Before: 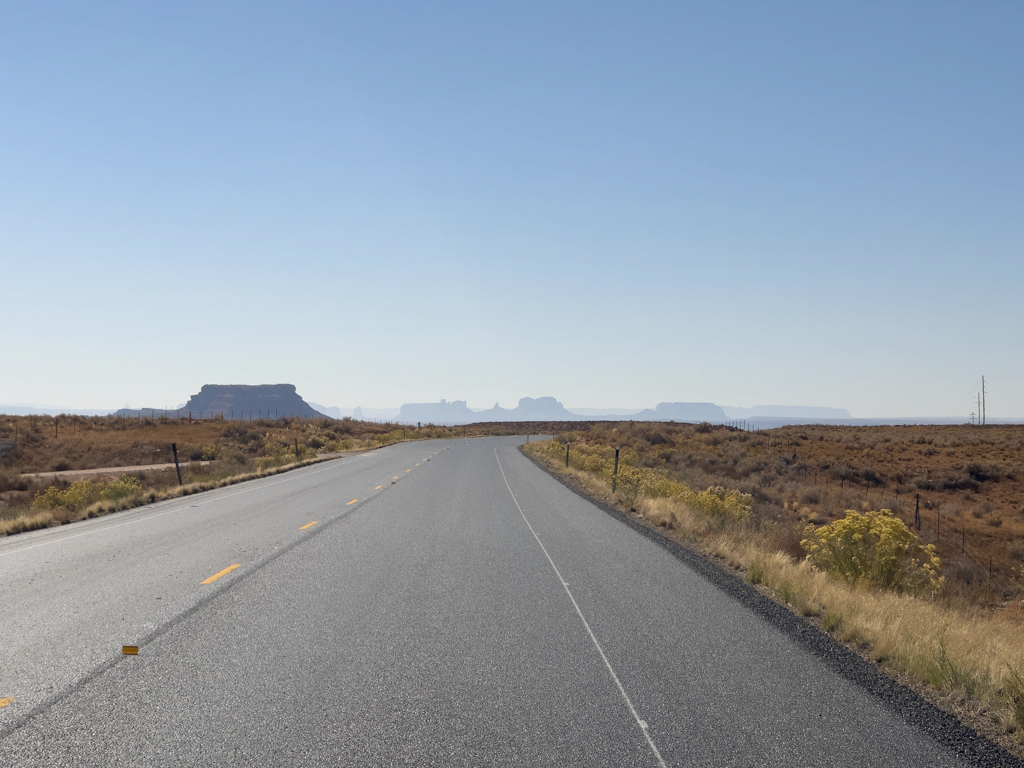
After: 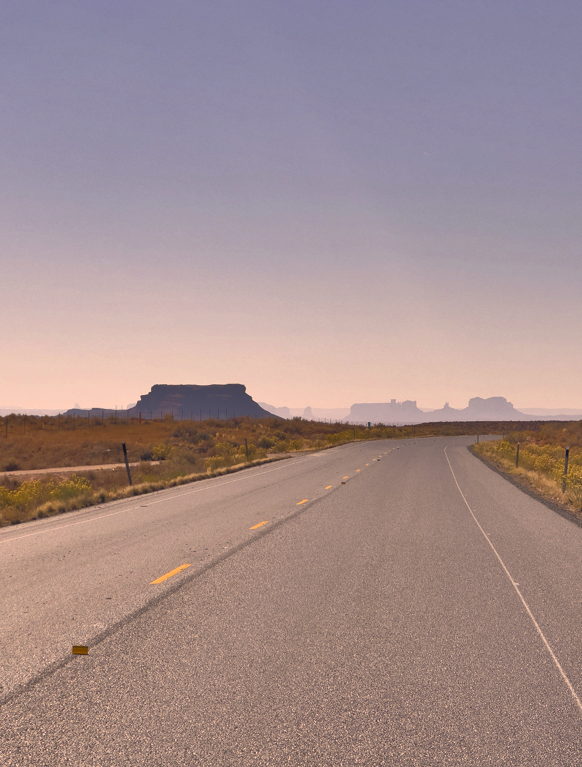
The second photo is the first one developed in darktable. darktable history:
shadows and highlights: radius 109.44, shadows 41.19, highlights -71.64, shadows color adjustment 97.68%, low approximation 0.01, soften with gaussian
crop: left 4.935%, right 38.174%
color correction: highlights a* 17.62, highlights b* 18.69
tone equalizer: -7 EV 0.156 EV, -6 EV 0.566 EV, -5 EV 1.17 EV, -4 EV 1.35 EV, -3 EV 1.14 EV, -2 EV 0.6 EV, -1 EV 0.163 EV
